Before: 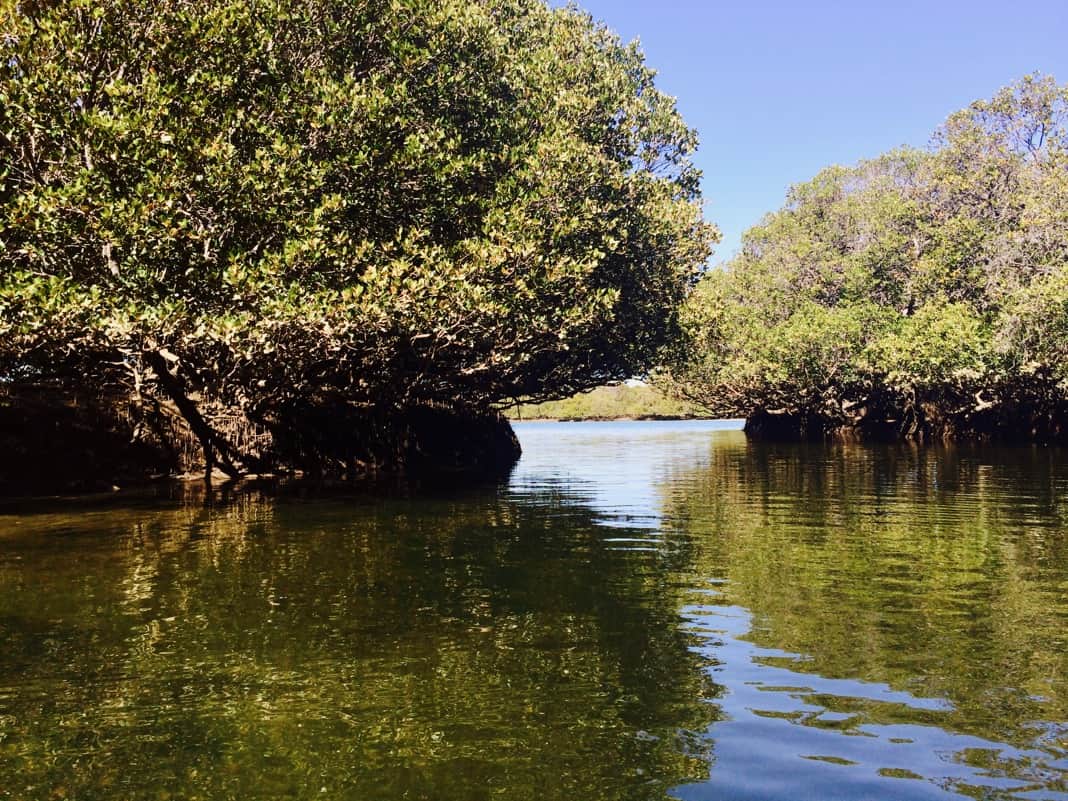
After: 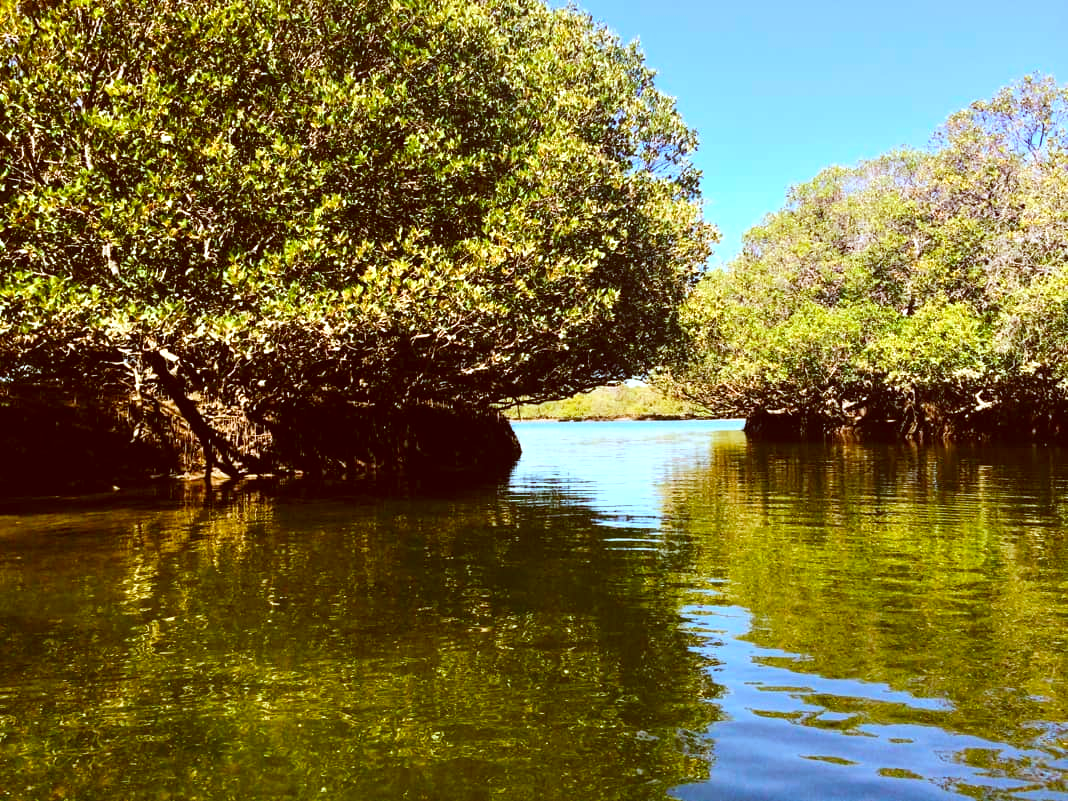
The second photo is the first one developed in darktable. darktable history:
color balance rgb: highlights gain › chroma 2.039%, highlights gain › hue 44.67°, perceptual saturation grading › global saturation 17.98%, global vibrance 31.684%
exposure: black level correction 0, exposure 0.5 EV, compensate highlight preservation false
color correction: highlights a* -14.64, highlights b* -16.15, shadows a* 10.42, shadows b* 28.78
